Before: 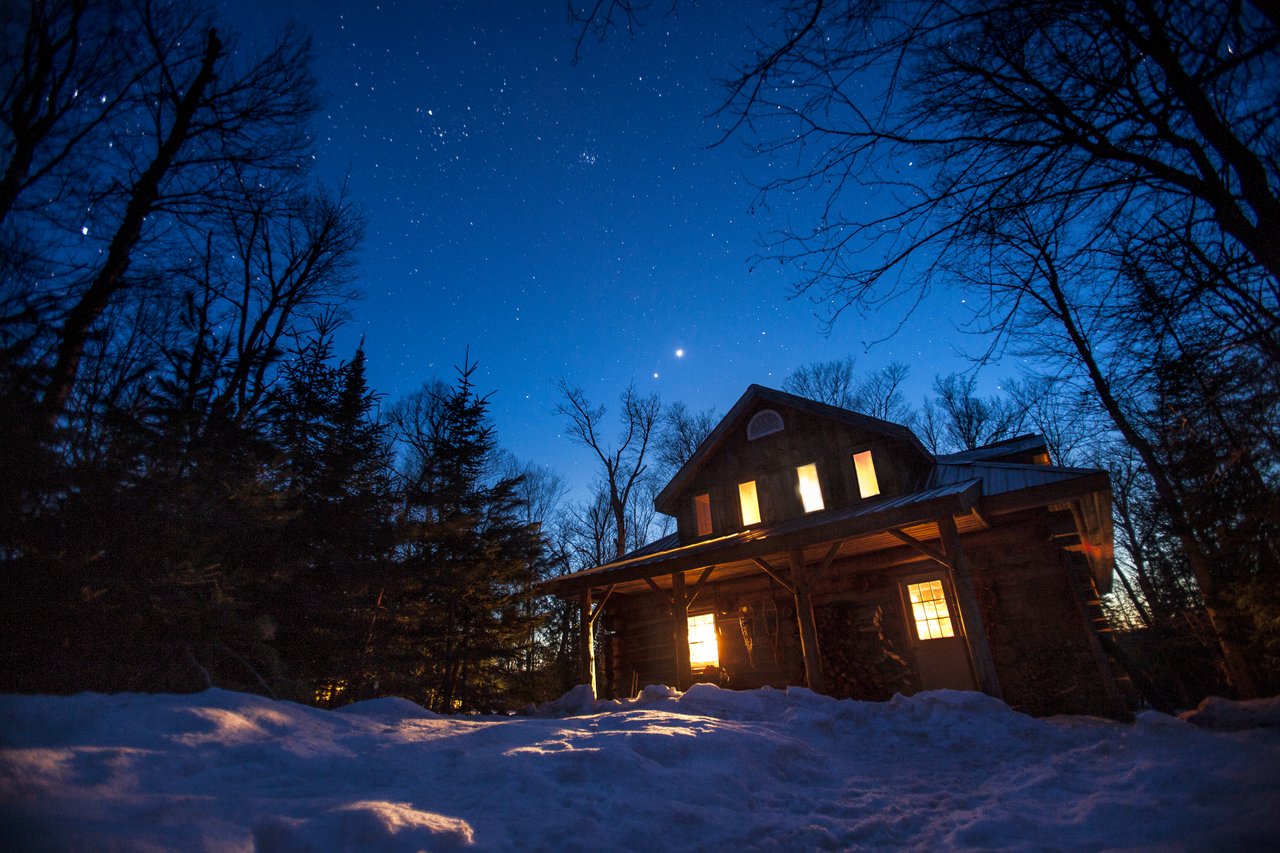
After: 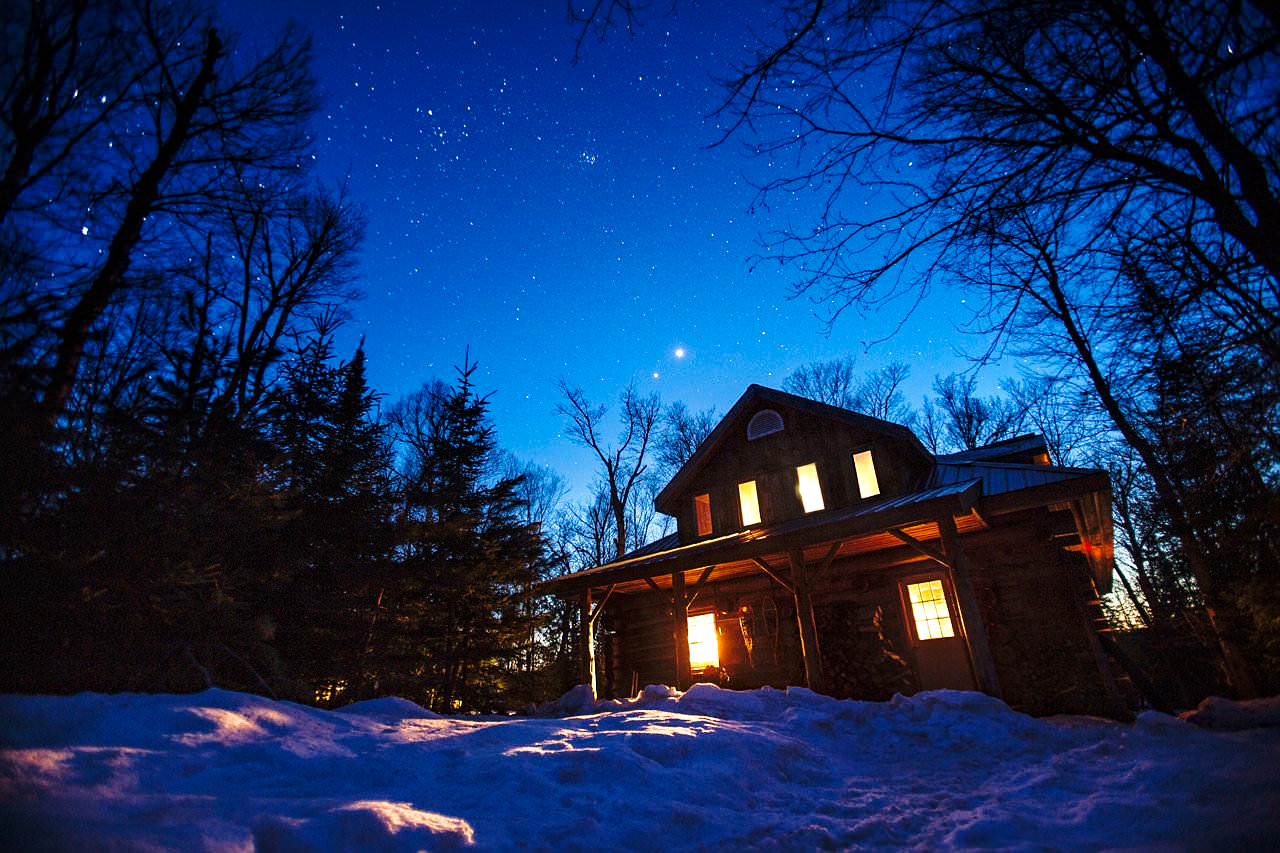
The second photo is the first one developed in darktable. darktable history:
base curve: curves: ch0 [(0, 0) (0.036, 0.037) (0.121, 0.228) (0.46, 0.76) (0.859, 0.983) (1, 1)], preserve colors none
sharpen: radius 1.272, amount 0.305, threshold 0
velvia: on, module defaults
haze removal: adaptive false
